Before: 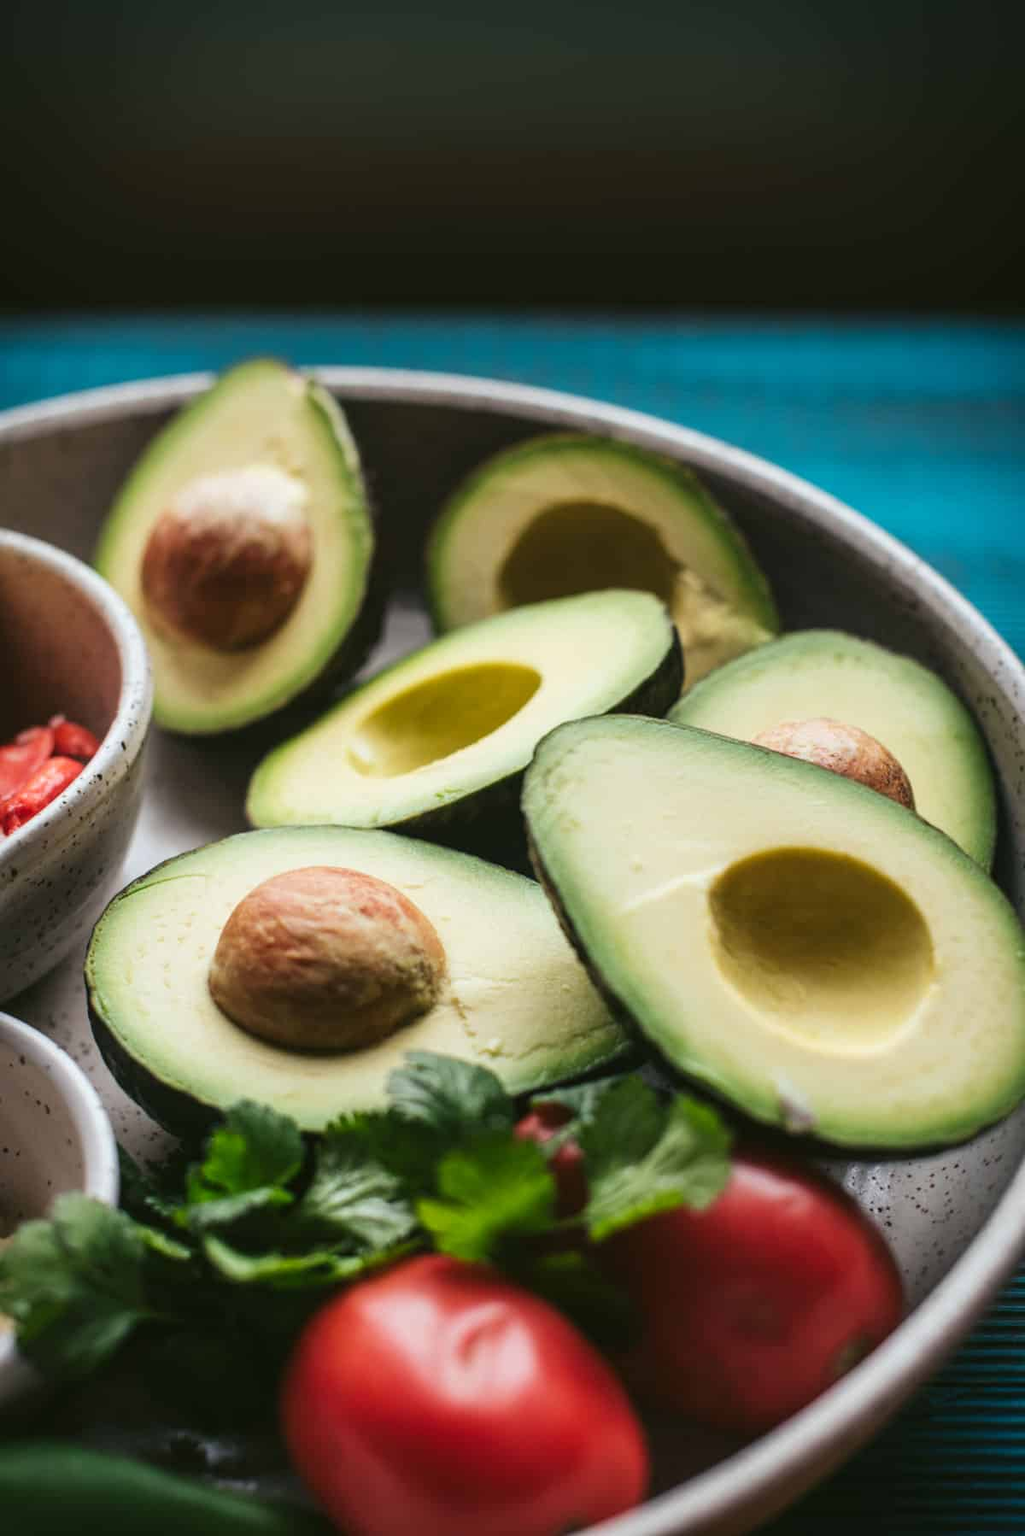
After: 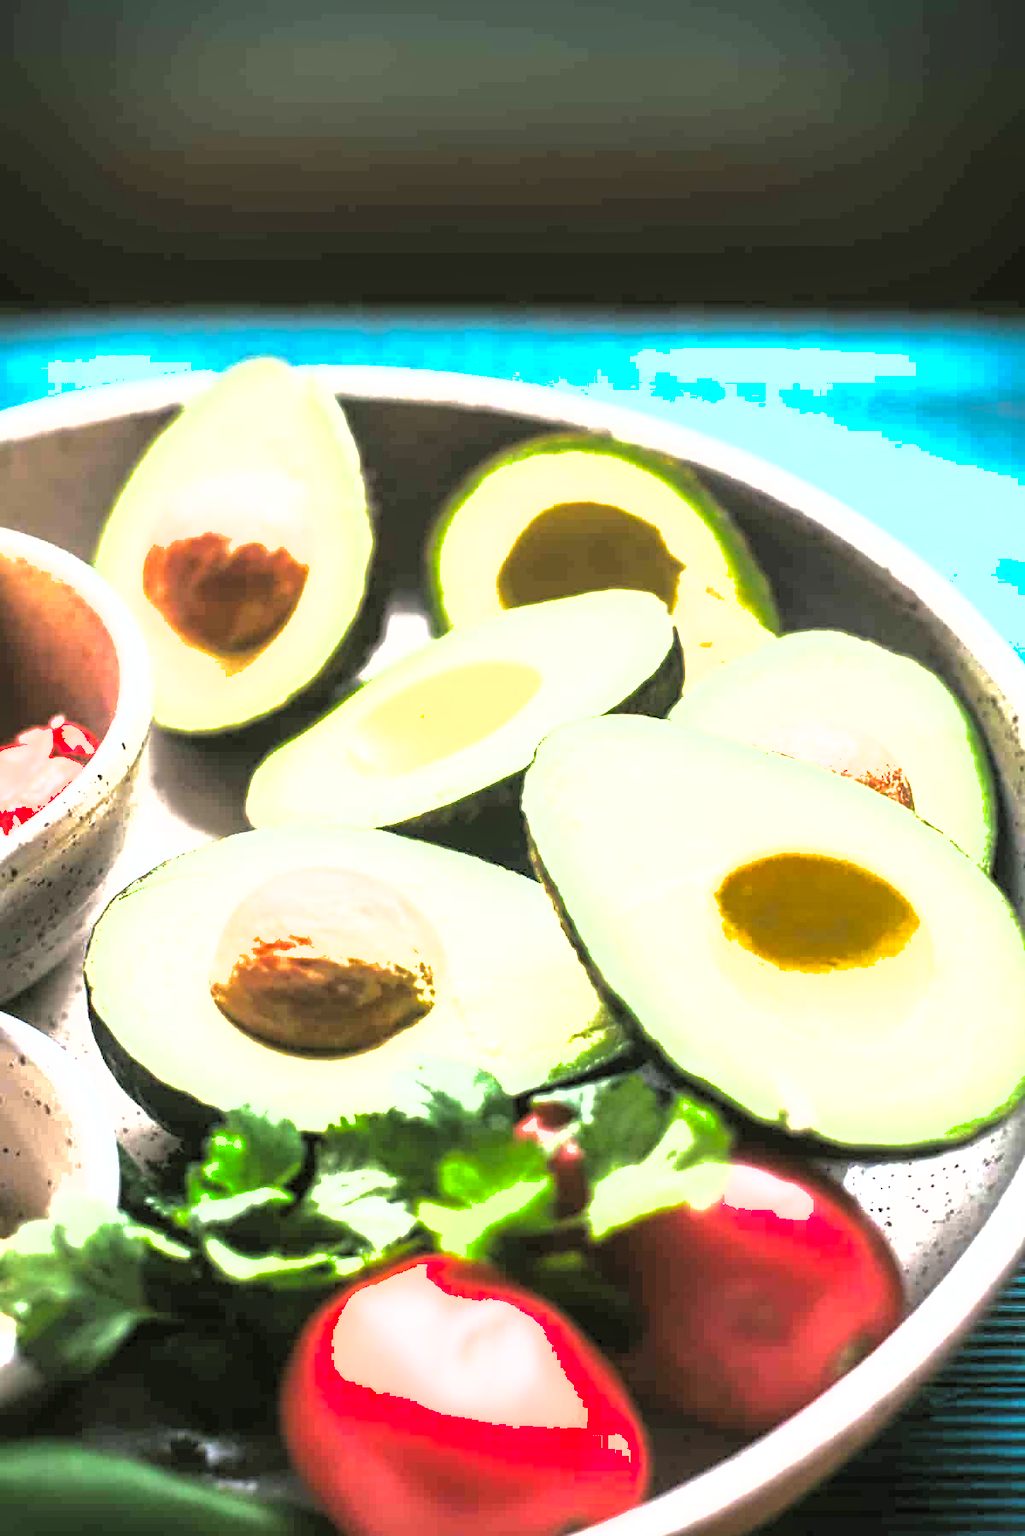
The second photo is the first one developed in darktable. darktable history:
tone equalizer: -8 EV -0.776 EV, -7 EV -0.68 EV, -6 EV -0.6 EV, -5 EV -0.388 EV, -3 EV 0.39 EV, -2 EV 0.6 EV, -1 EV 0.681 EV, +0 EV 0.743 EV, luminance estimator HSV value / RGB max
levels: levels [0.116, 0.574, 1]
shadows and highlights: on, module defaults
exposure: black level correction 0, exposure 2.105 EV, compensate exposure bias true, compensate highlight preservation false
